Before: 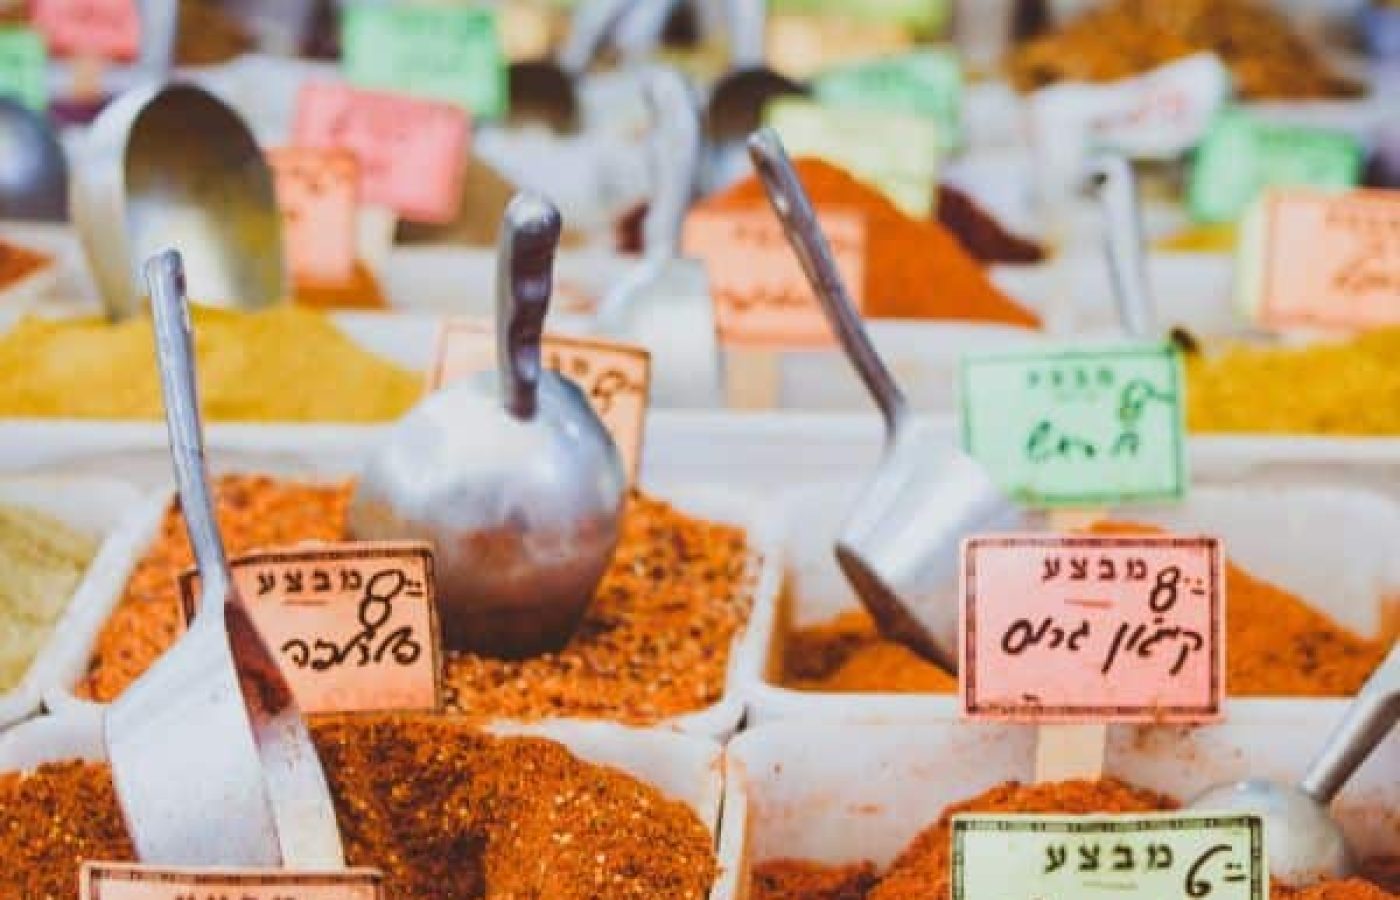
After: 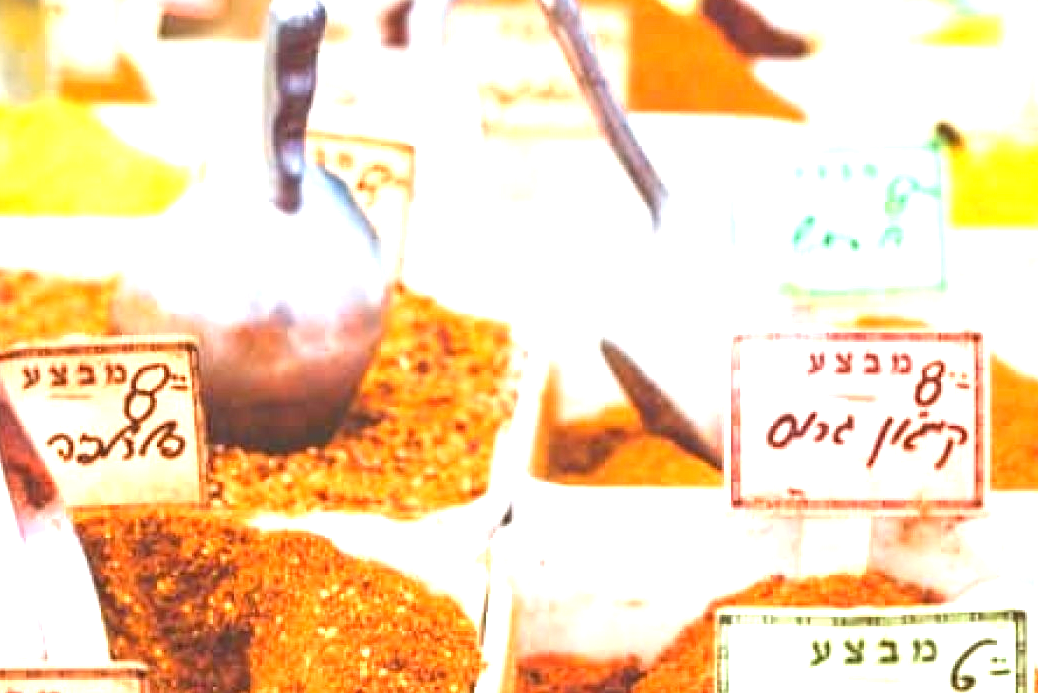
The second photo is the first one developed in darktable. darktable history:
exposure: black level correction 0, exposure 1.549 EV, compensate exposure bias true, compensate highlight preservation false
crop: left 16.838%, top 22.978%, right 9.018%
